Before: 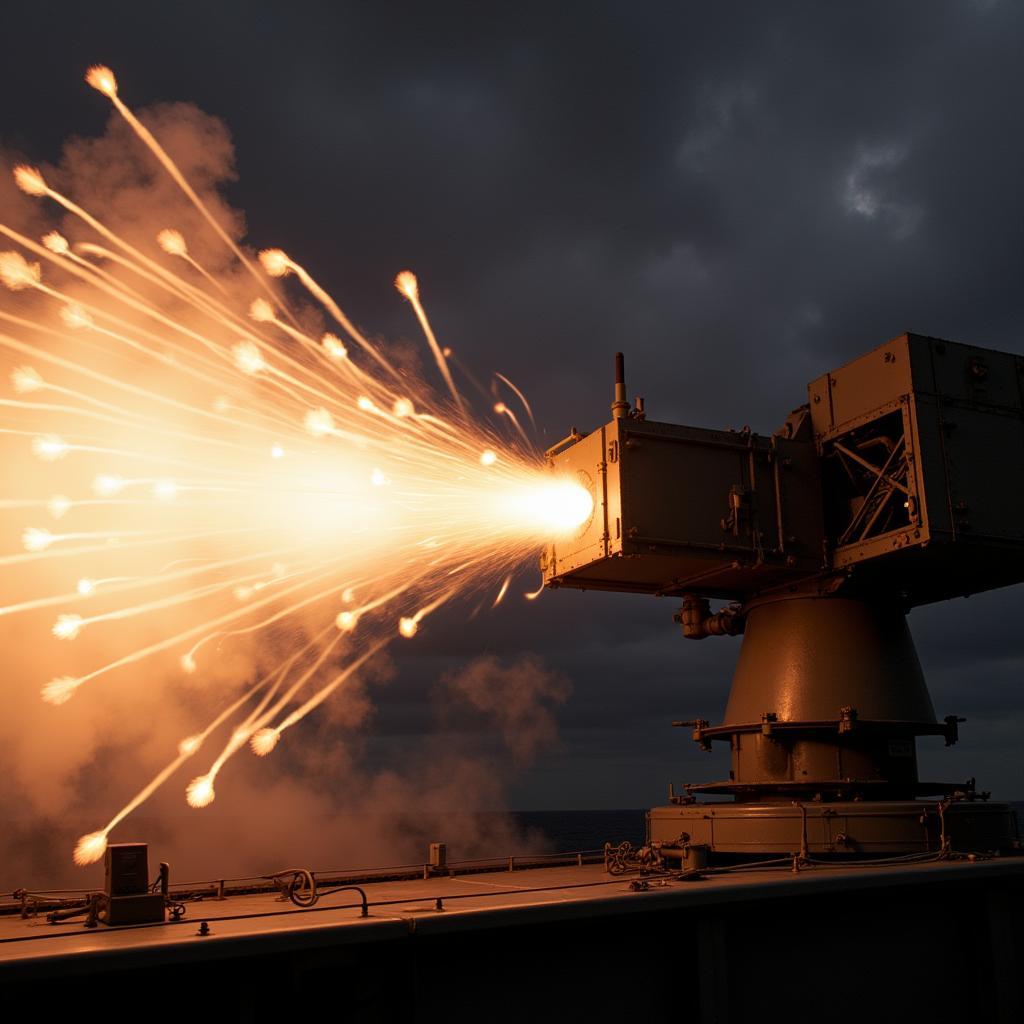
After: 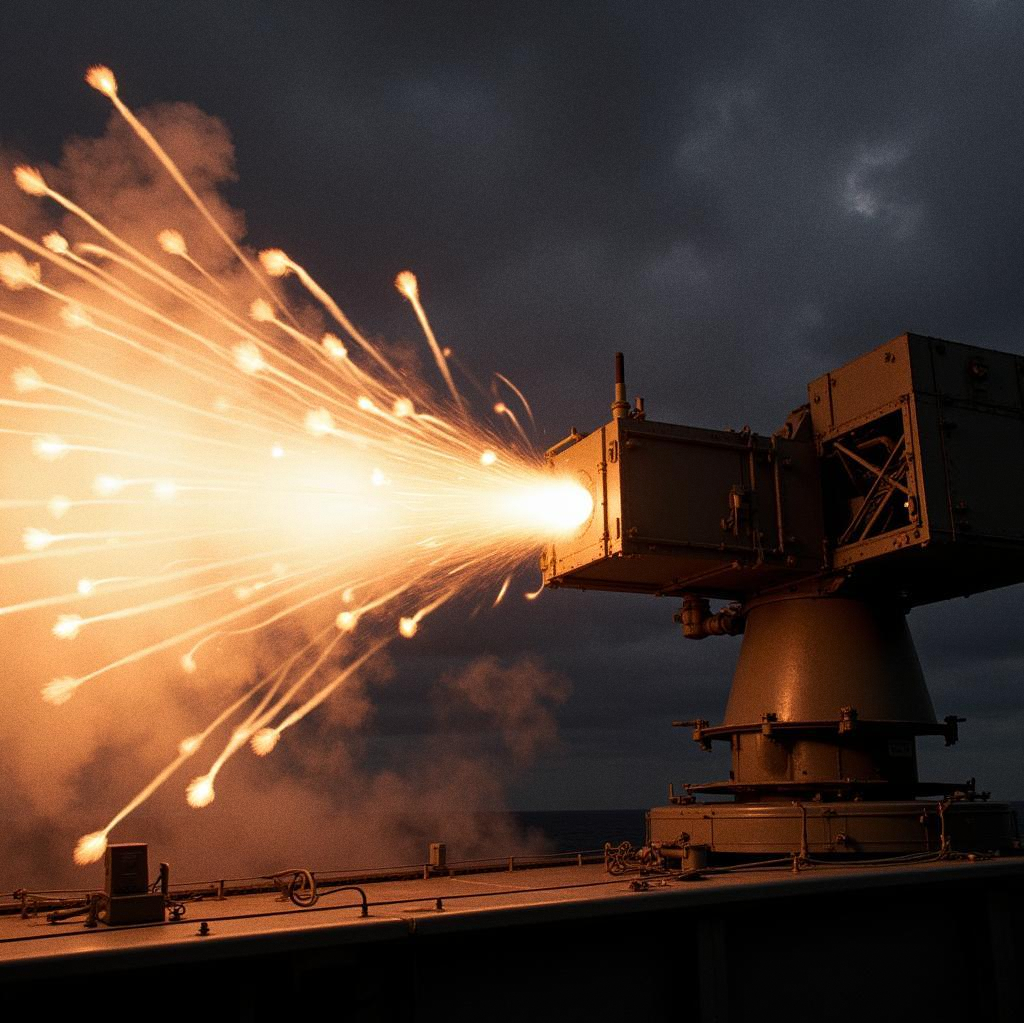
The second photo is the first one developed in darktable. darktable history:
grain: coarseness 0.47 ISO
crop: bottom 0.071%
